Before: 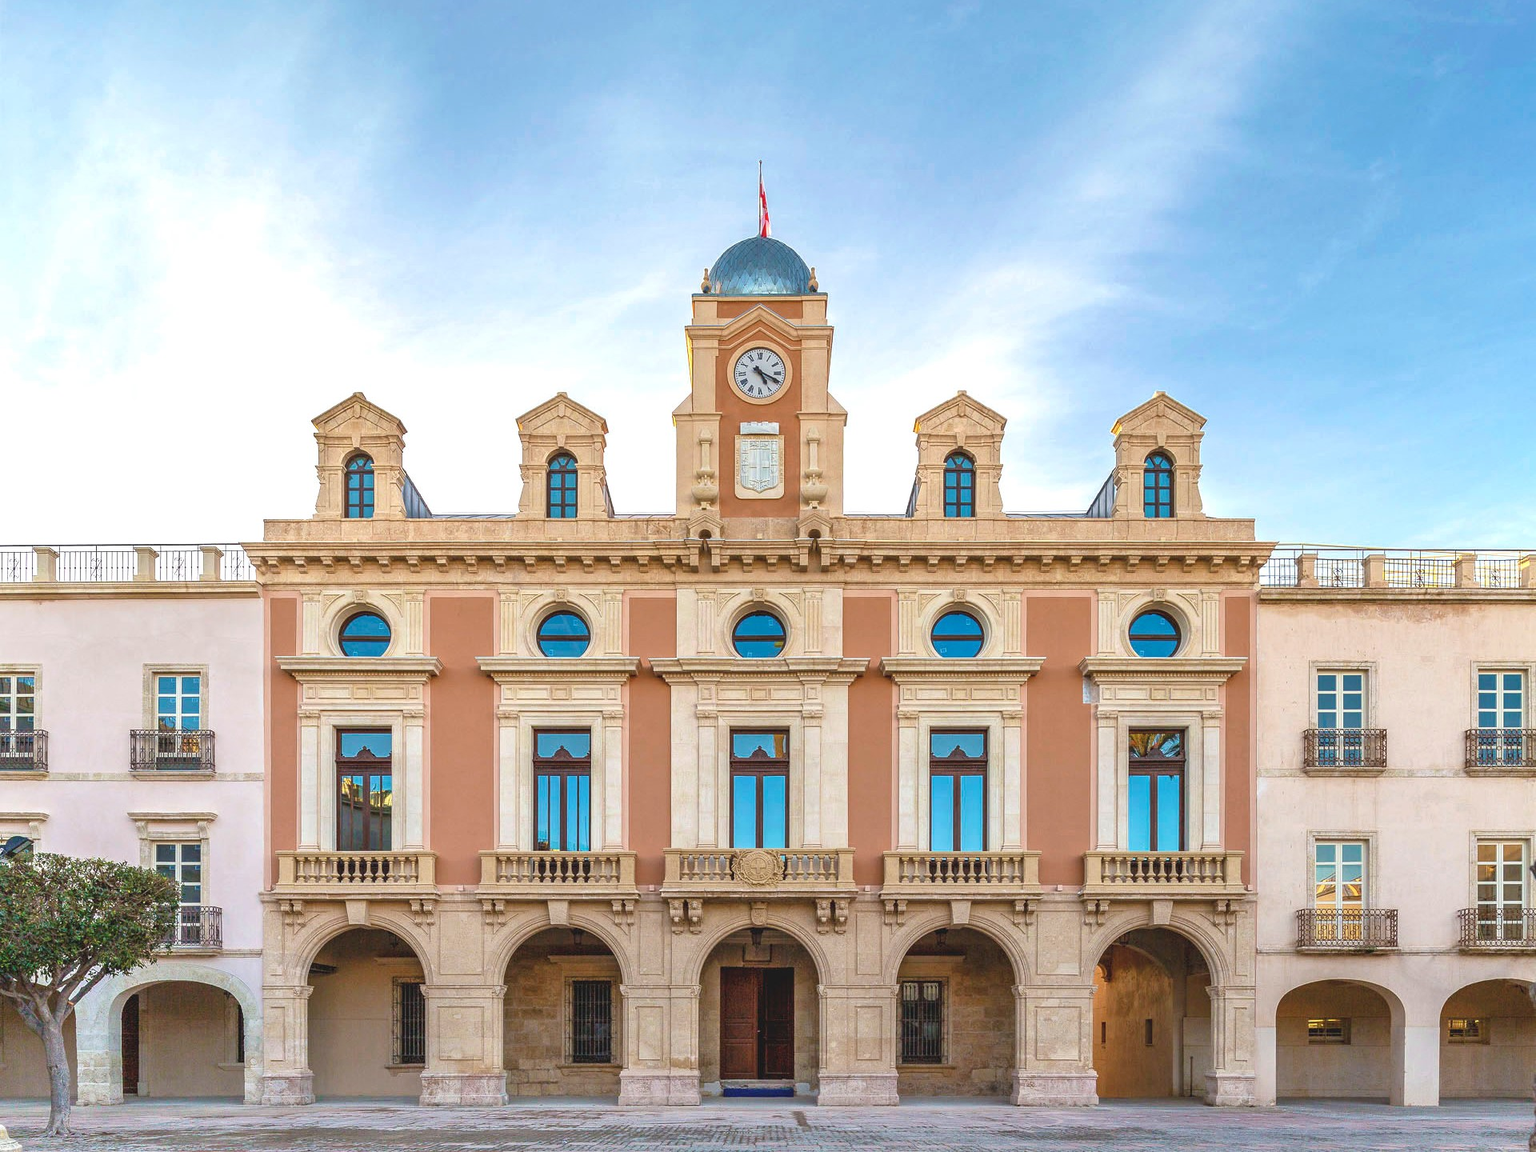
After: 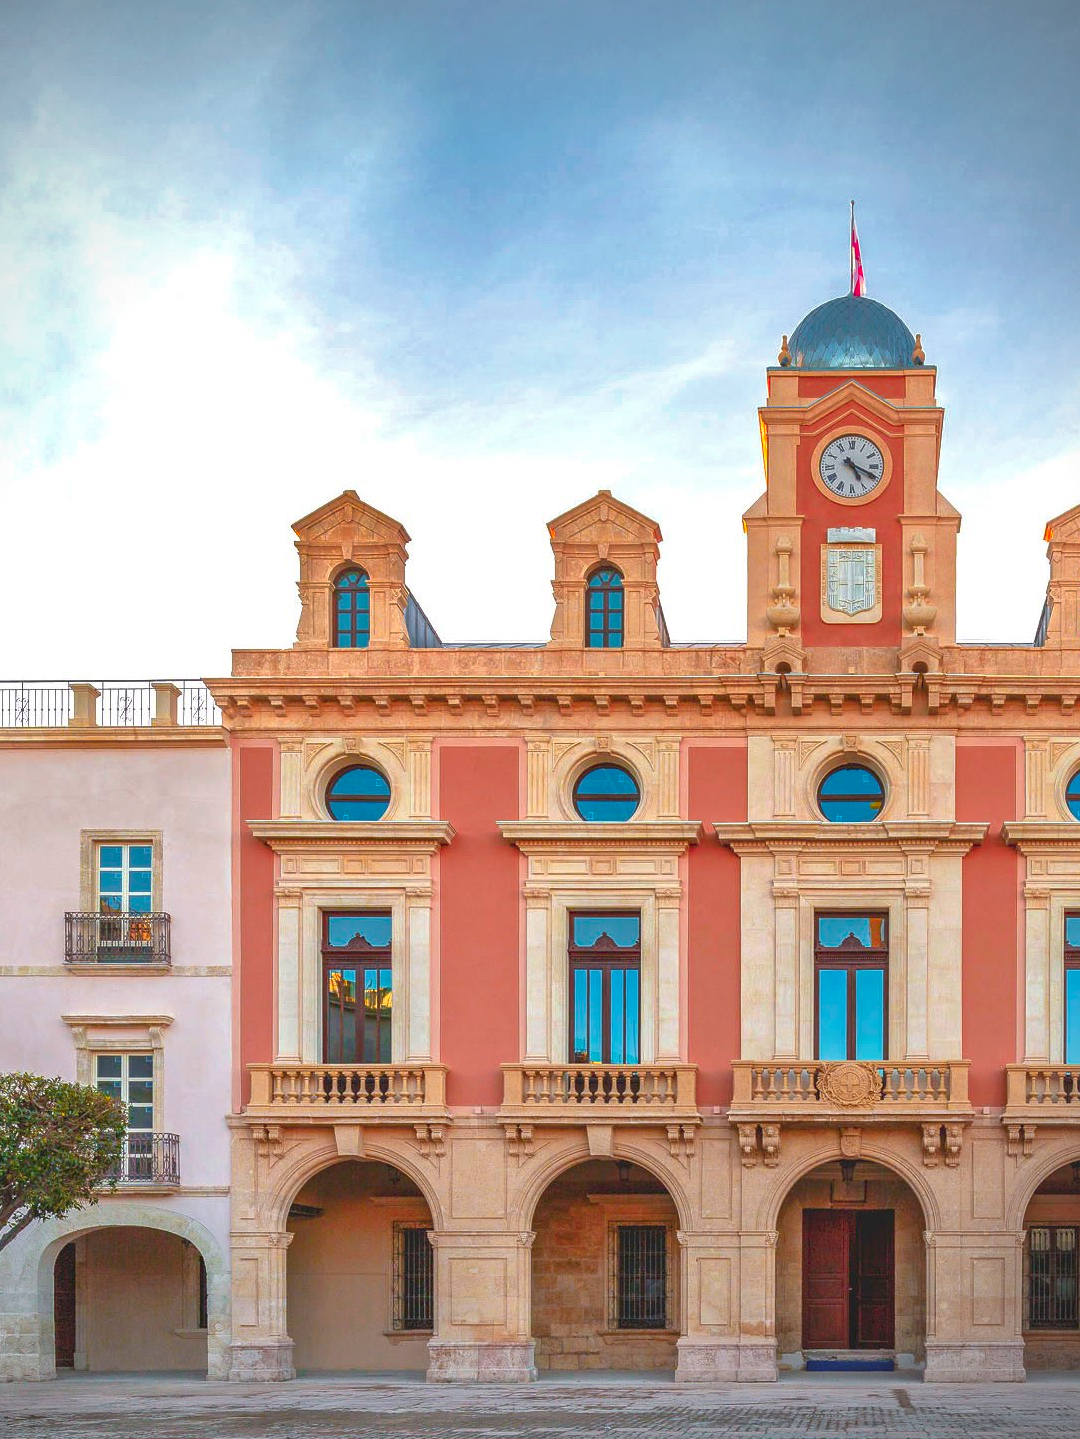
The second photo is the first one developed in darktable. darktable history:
crop: left 5.114%, right 38.589%
vignetting: on, module defaults
color zones: curves: ch1 [(0.24, 0.629) (0.75, 0.5)]; ch2 [(0.255, 0.454) (0.745, 0.491)], mix 102.12%
shadows and highlights: on, module defaults
